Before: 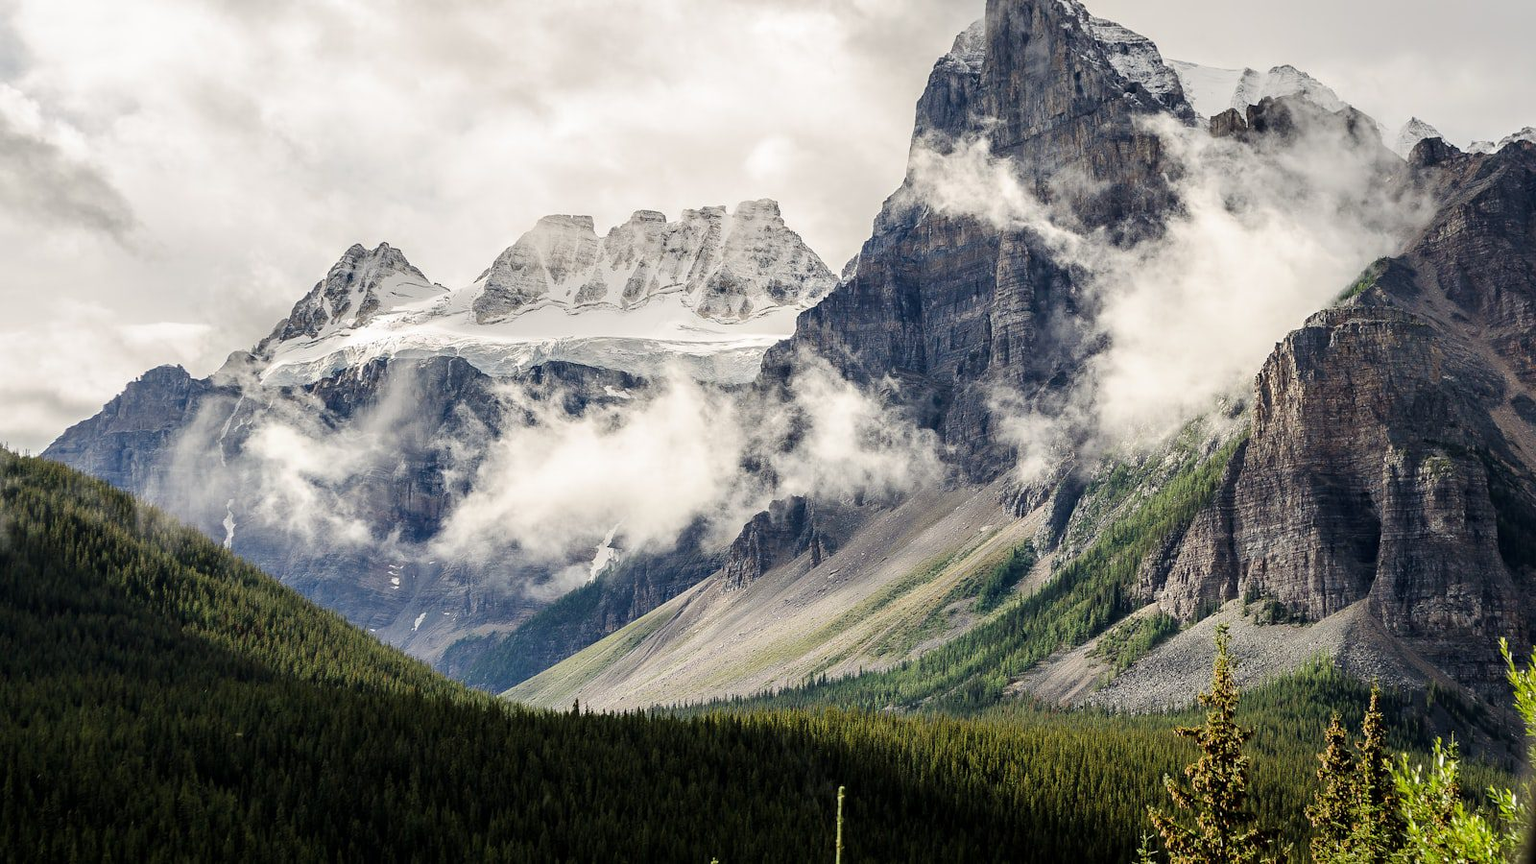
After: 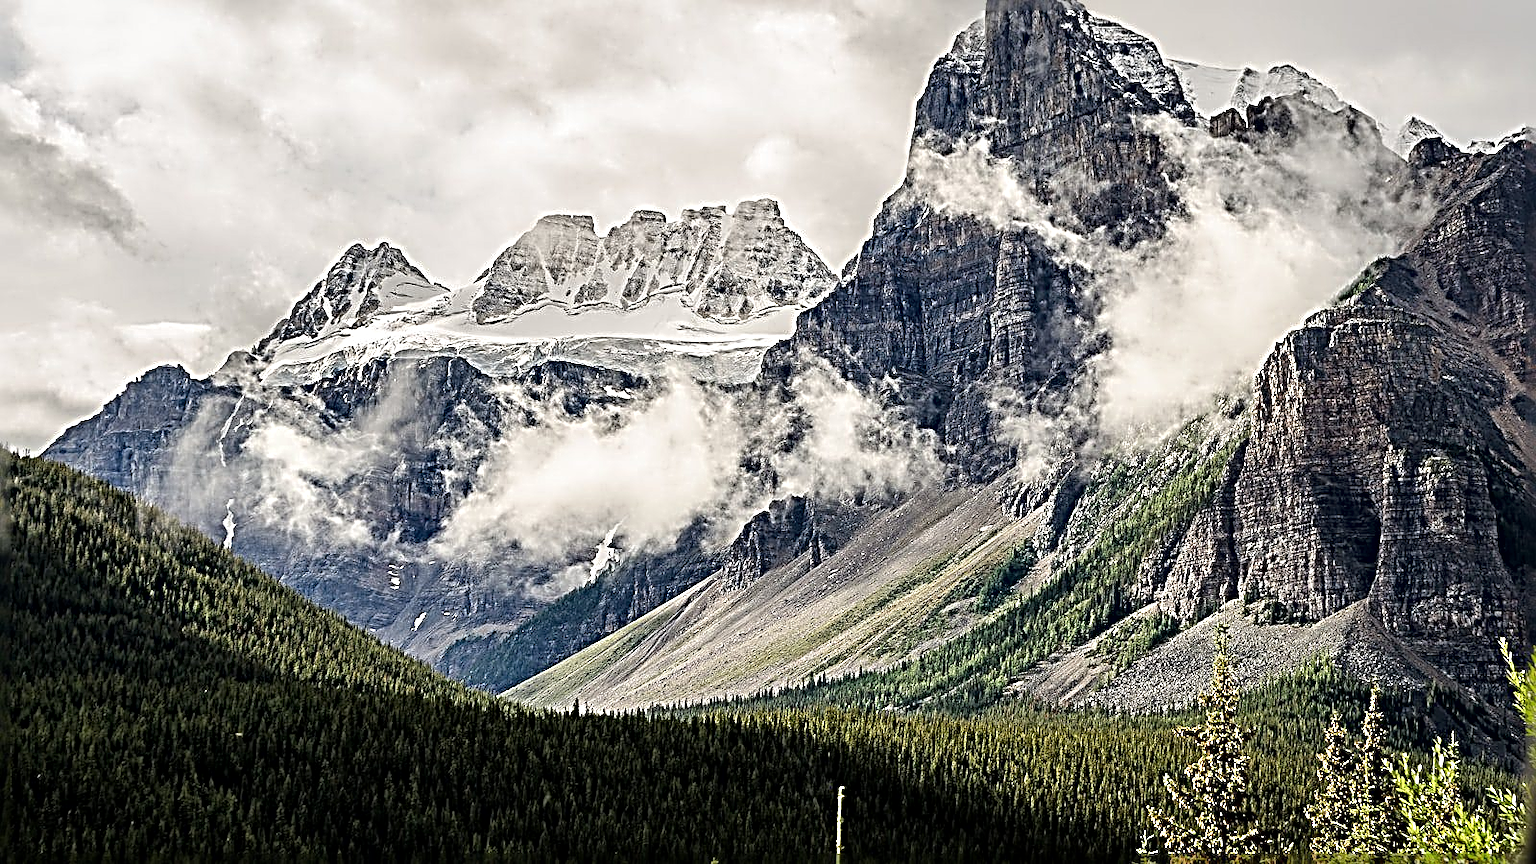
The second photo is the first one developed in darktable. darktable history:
sharpen: radius 4.001, amount 2
local contrast: mode bilateral grid, contrast 20, coarseness 50, detail 130%, midtone range 0.2
exposure: exposure -0.041 EV, compensate highlight preservation false
